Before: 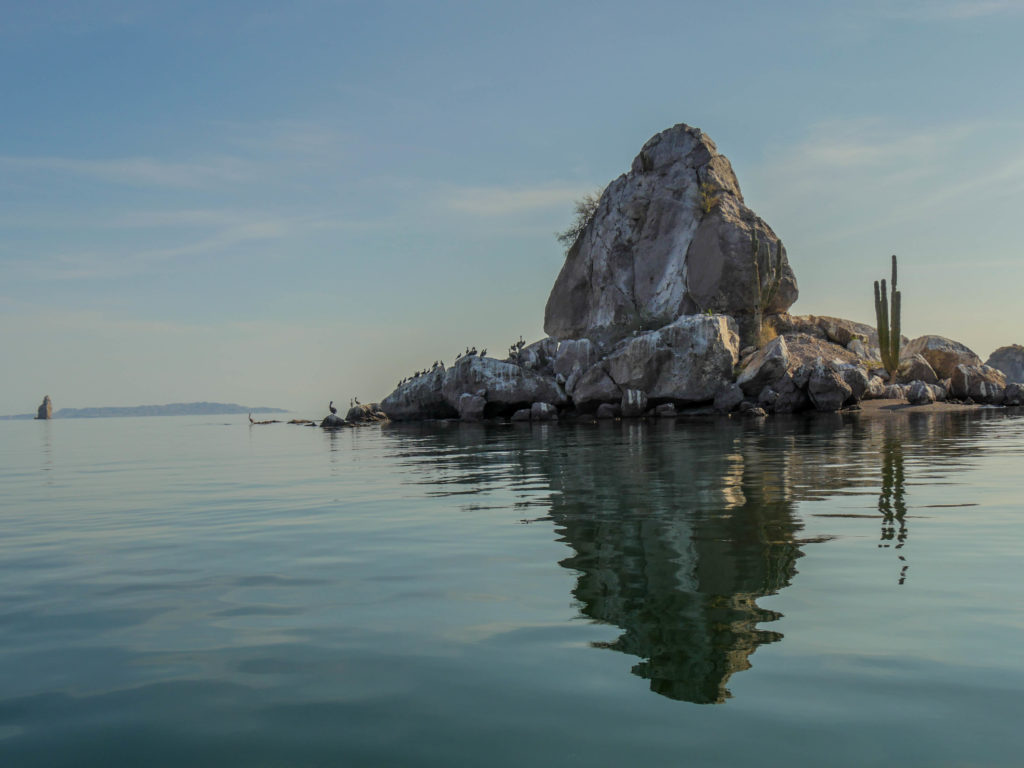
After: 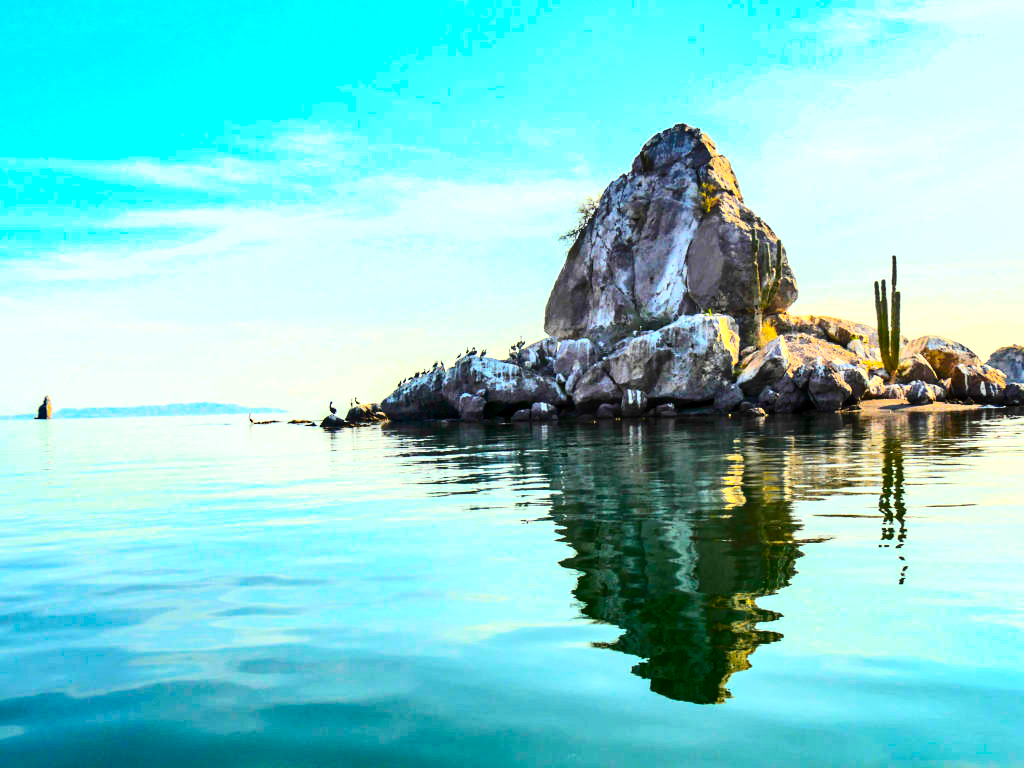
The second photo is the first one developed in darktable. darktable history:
exposure: black level correction 0, exposure 1.566 EV, compensate highlight preservation false
color balance rgb: linear chroma grading › global chroma 8.951%, perceptual saturation grading › global saturation 42.147%, global vibrance 20.738%
shadows and highlights: low approximation 0.01, soften with gaussian
local contrast: mode bilateral grid, contrast 10, coarseness 25, detail 115%, midtone range 0.2
contrast brightness saturation: contrast 0.409, brightness 0.043, saturation 0.263
